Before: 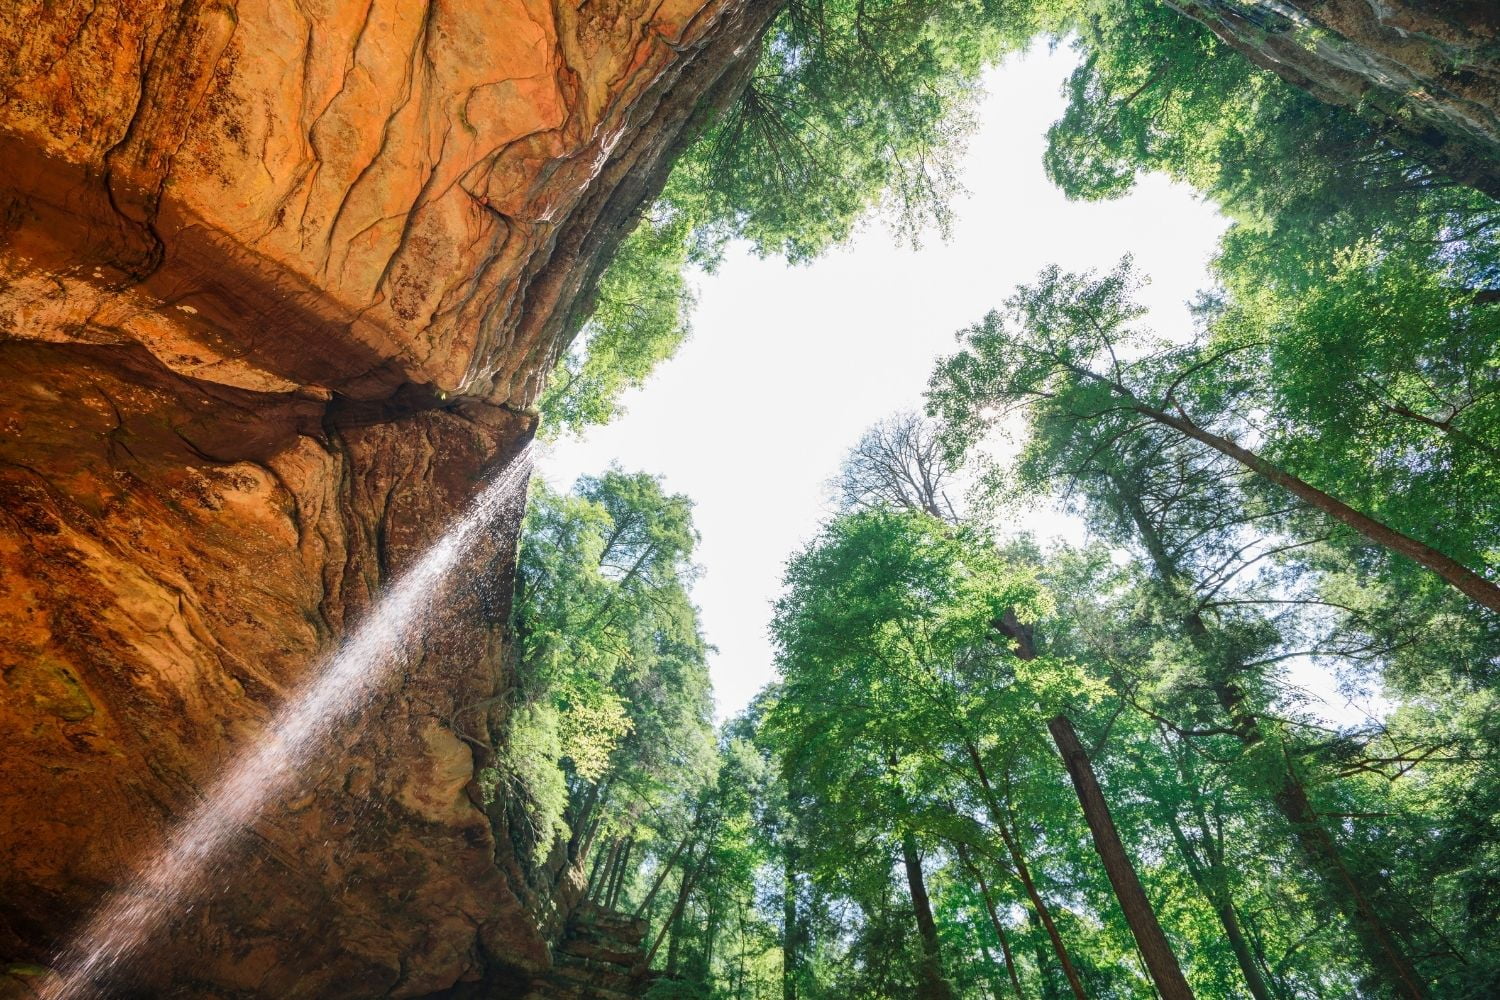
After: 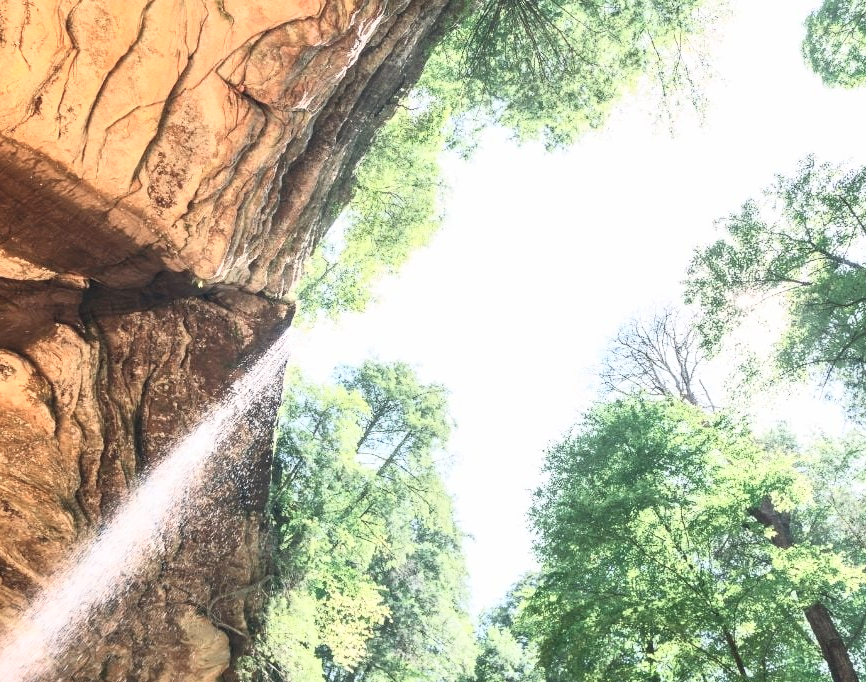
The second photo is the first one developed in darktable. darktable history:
crop: left 16.202%, top 11.208%, right 26.045%, bottom 20.557%
white balance: emerald 1
contrast brightness saturation: contrast 0.43, brightness 0.56, saturation -0.19
